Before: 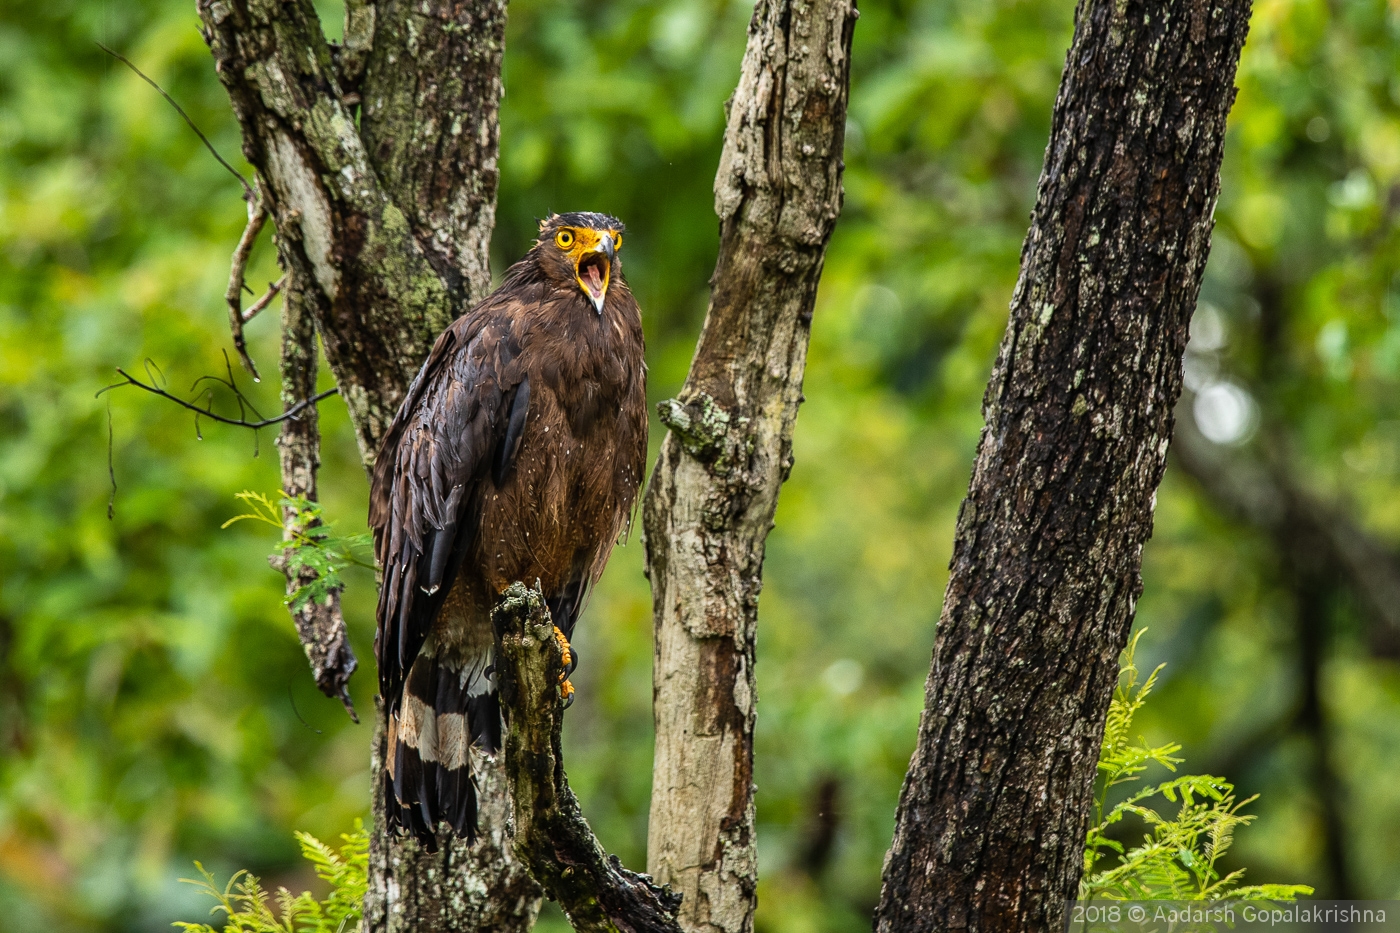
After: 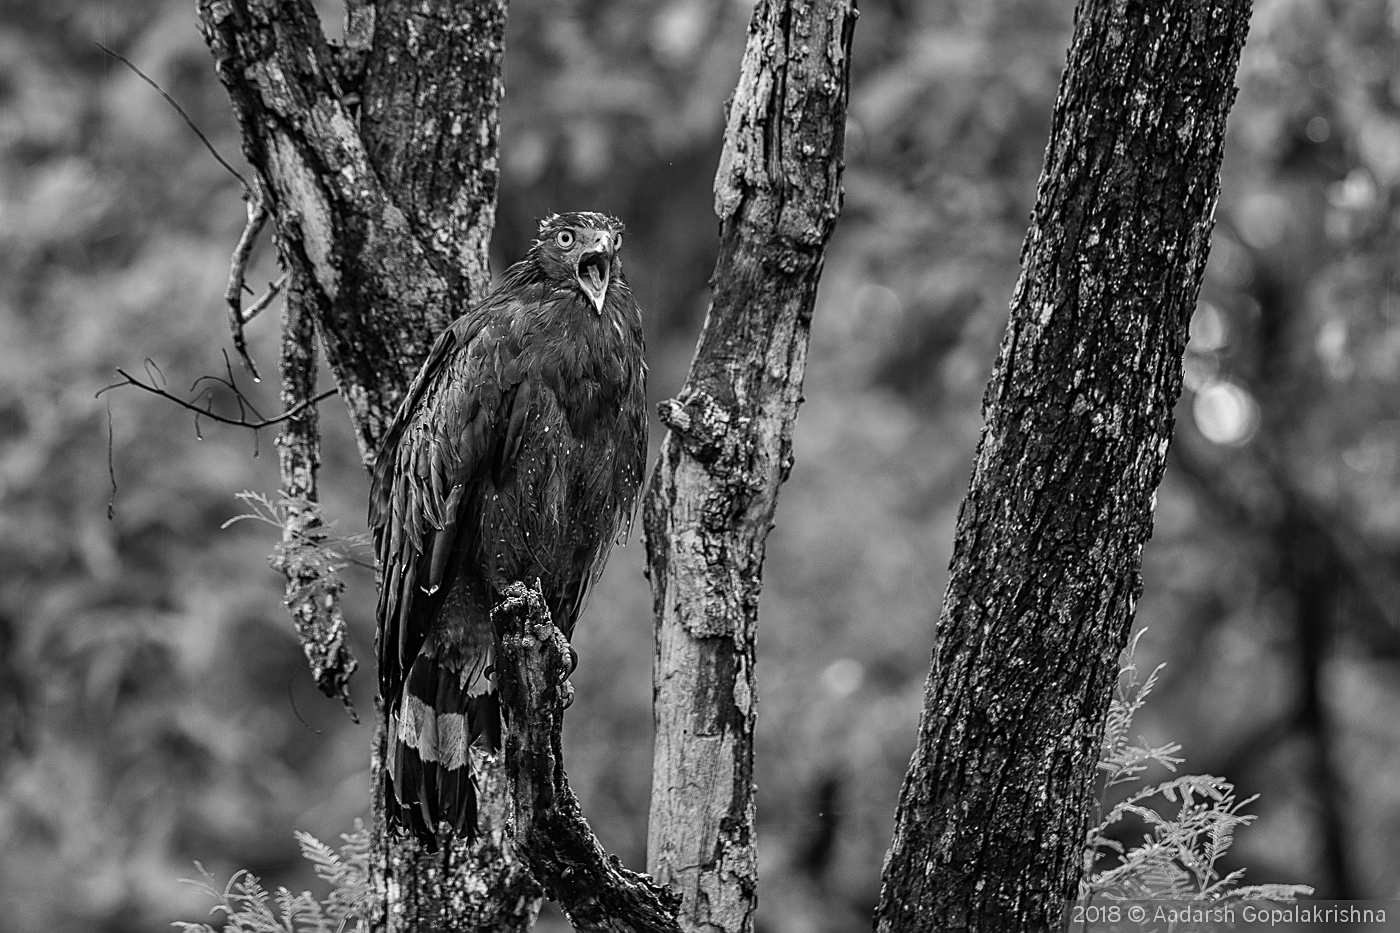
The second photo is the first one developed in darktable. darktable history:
color calibration: output gray [0.18, 0.41, 0.41, 0], illuminant Planckian (black body), x 0.352, y 0.353, temperature 4766.52 K
sharpen: on, module defaults
